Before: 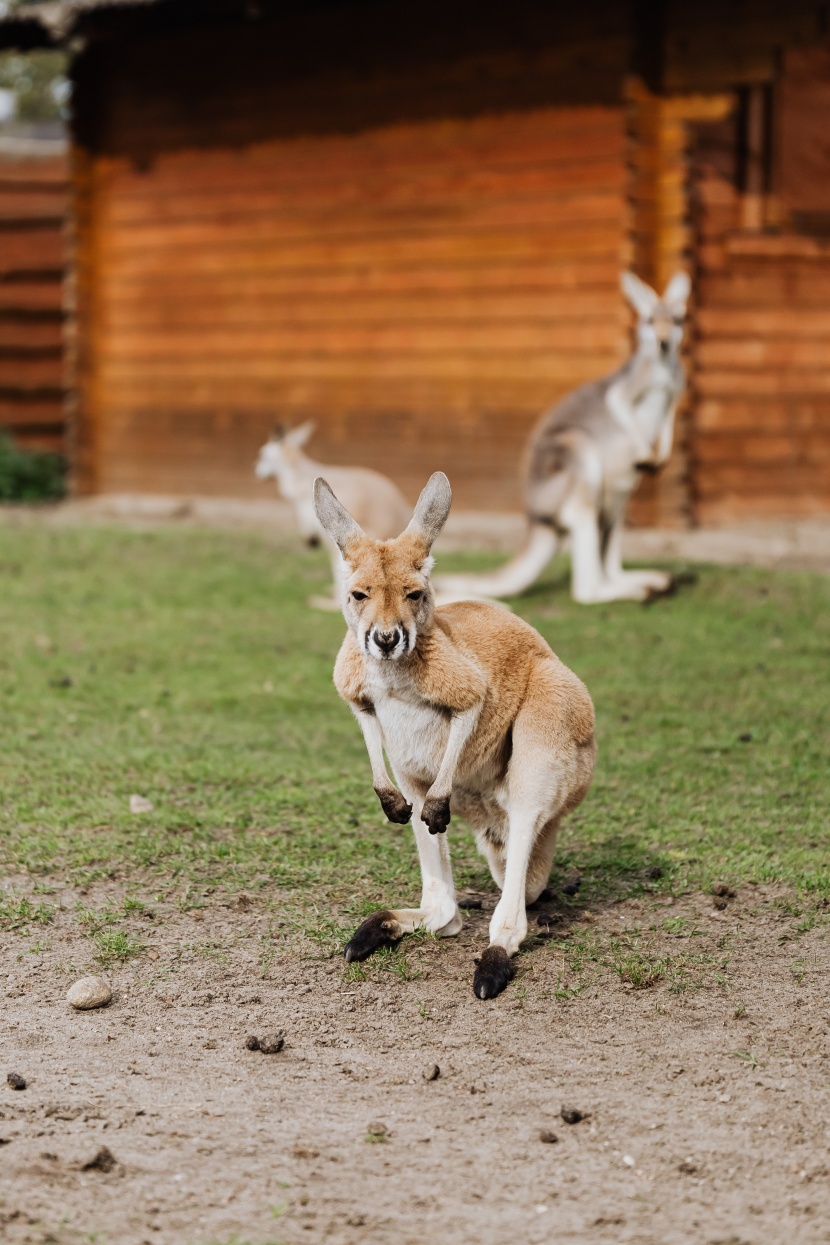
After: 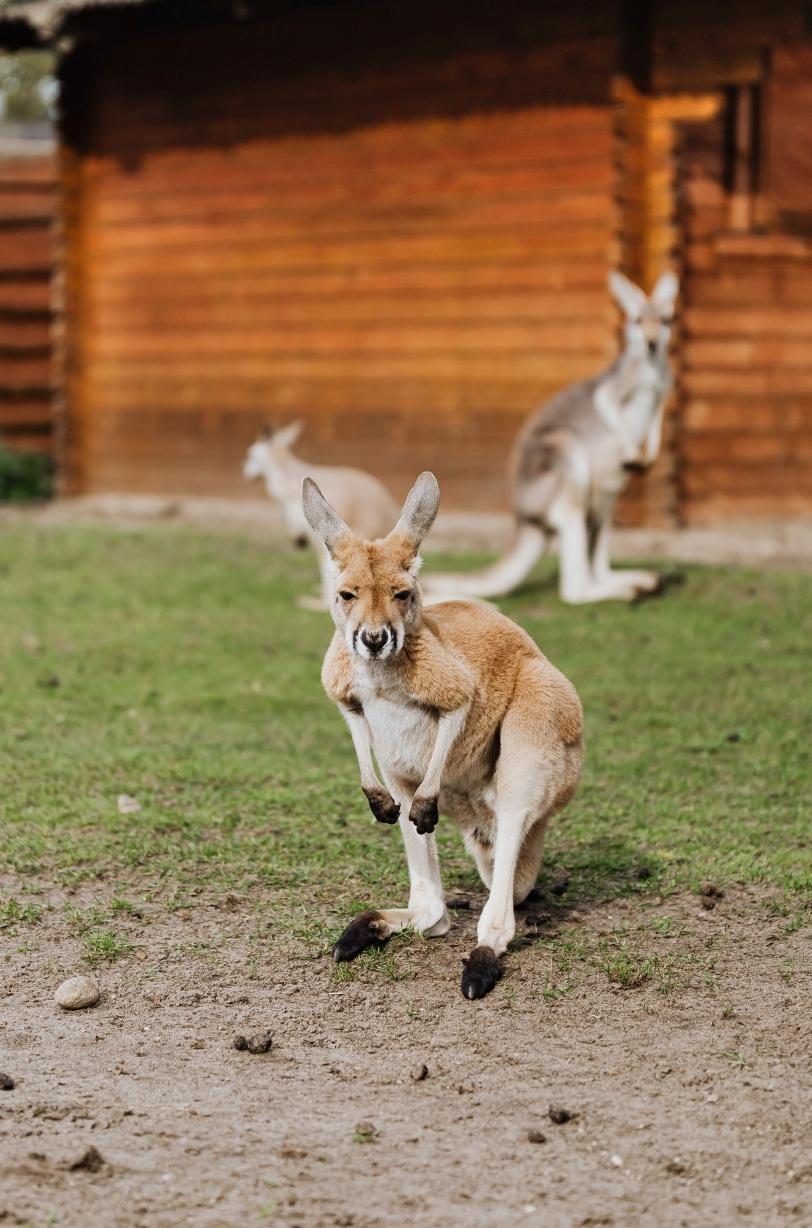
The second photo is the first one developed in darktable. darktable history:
crop and rotate: left 1.501%, right 0.631%, bottom 1.354%
shadows and highlights: low approximation 0.01, soften with gaussian
